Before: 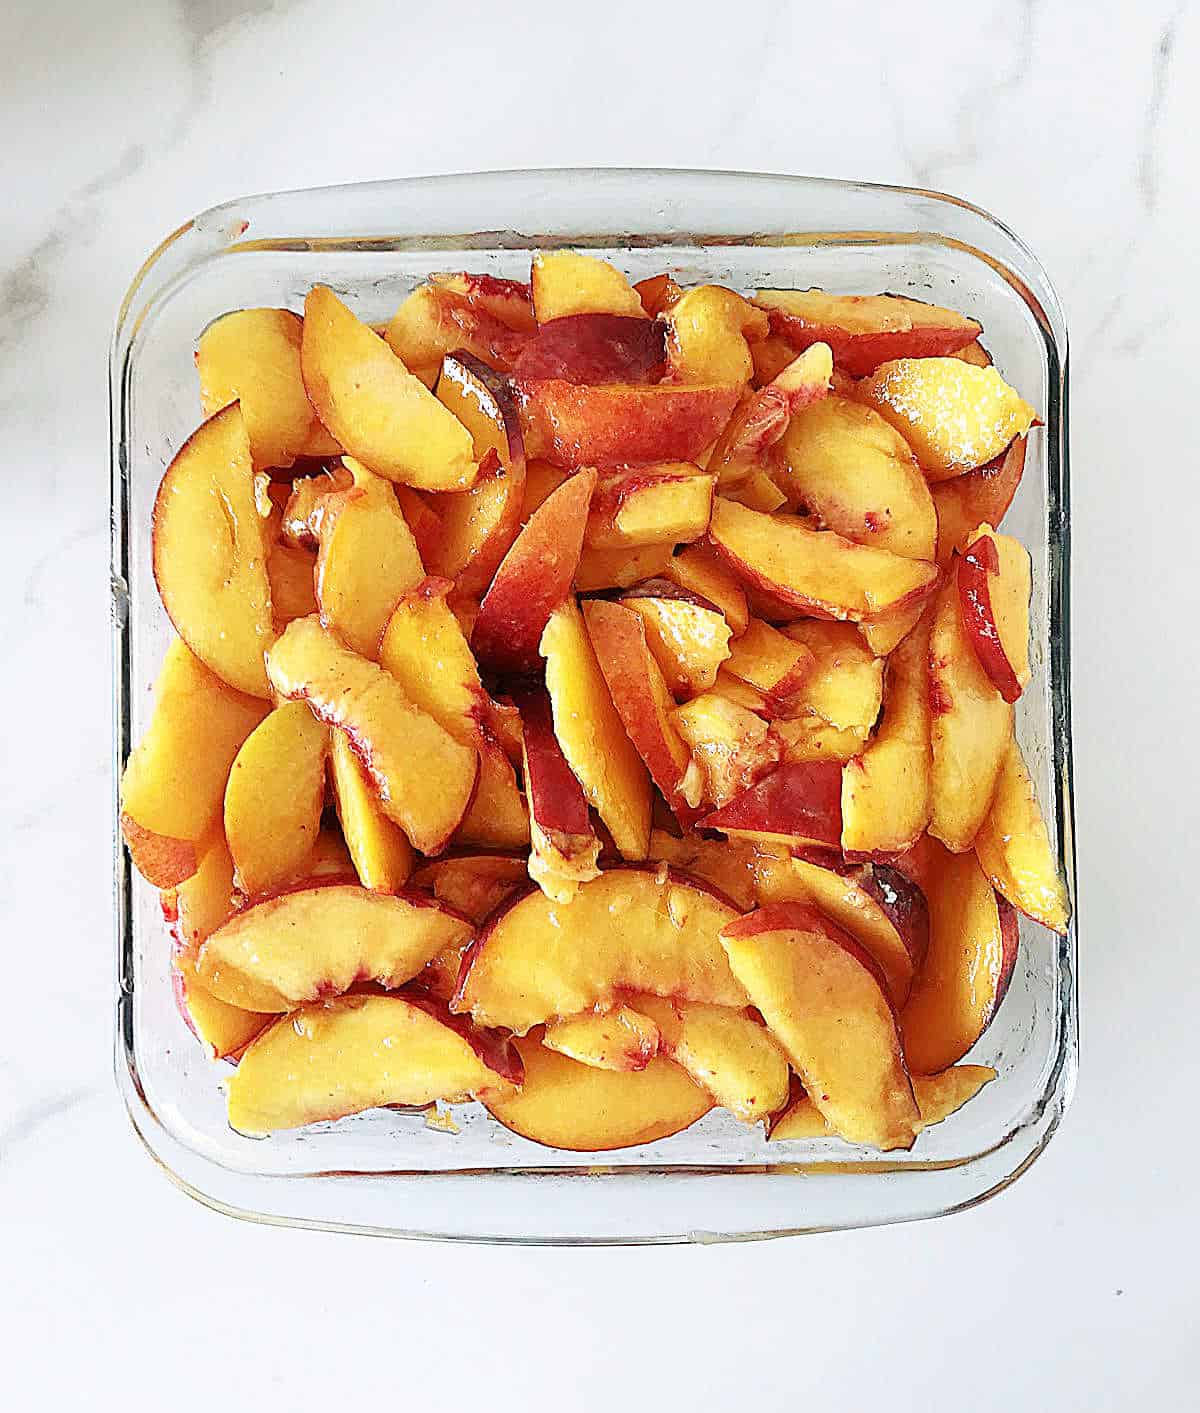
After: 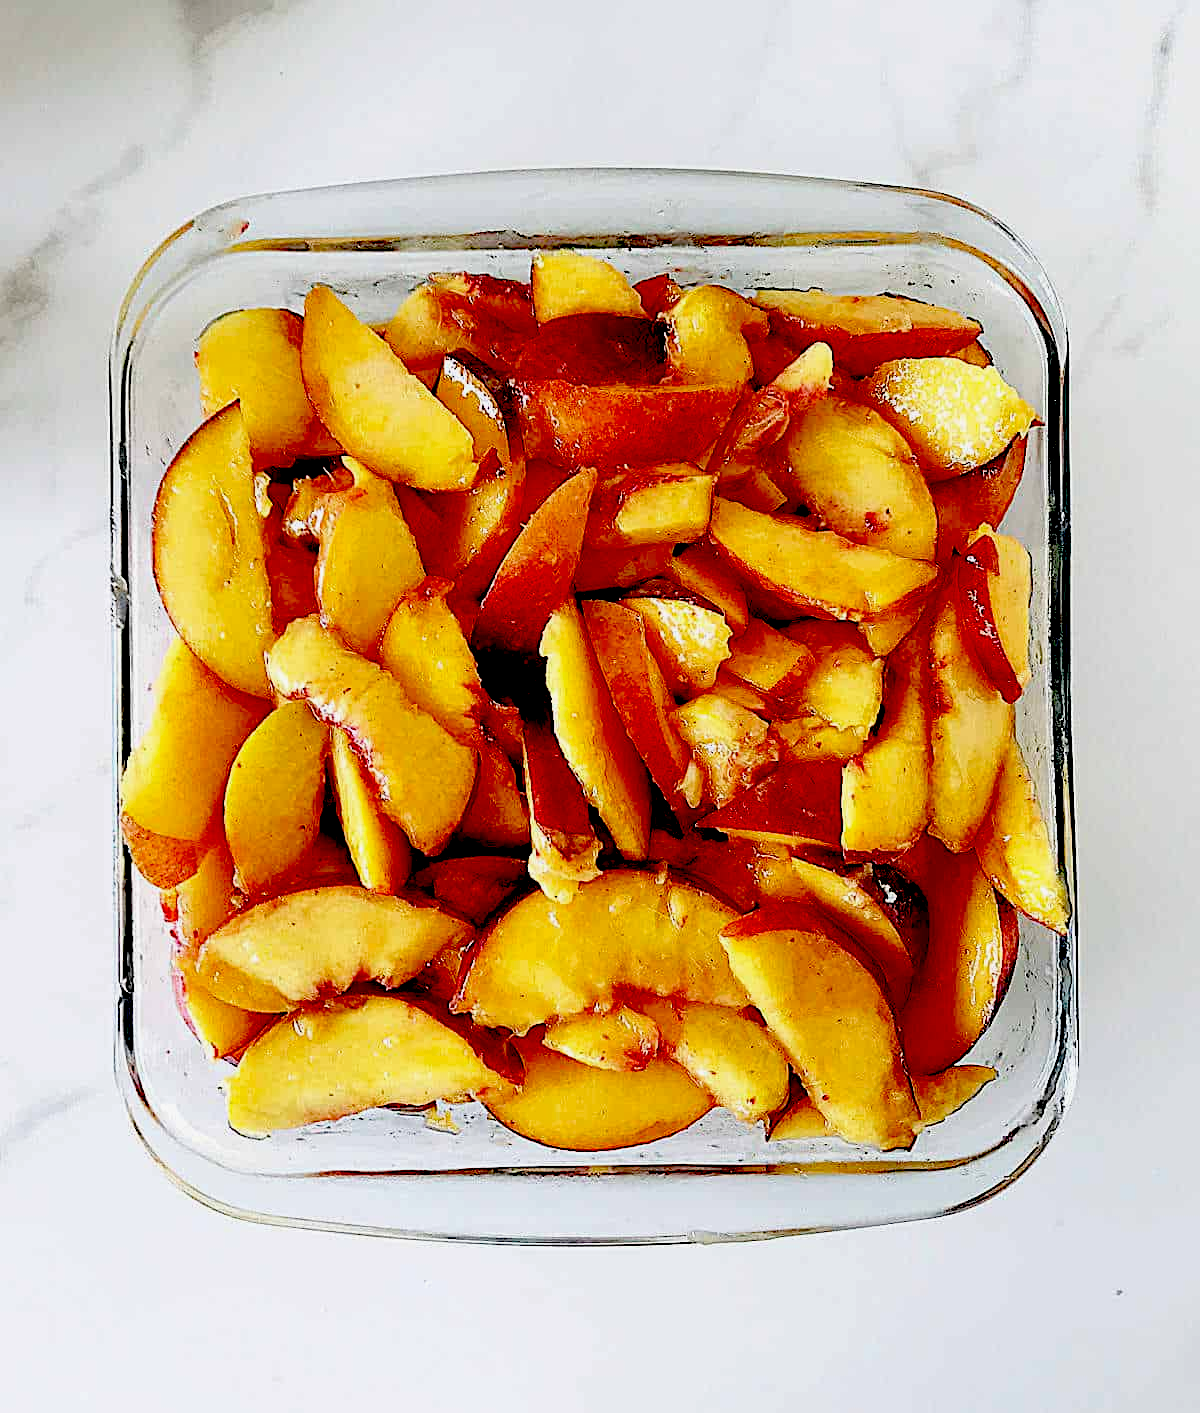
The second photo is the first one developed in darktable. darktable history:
exposure: black level correction 0.098, exposure -0.096 EV, compensate highlight preservation false
